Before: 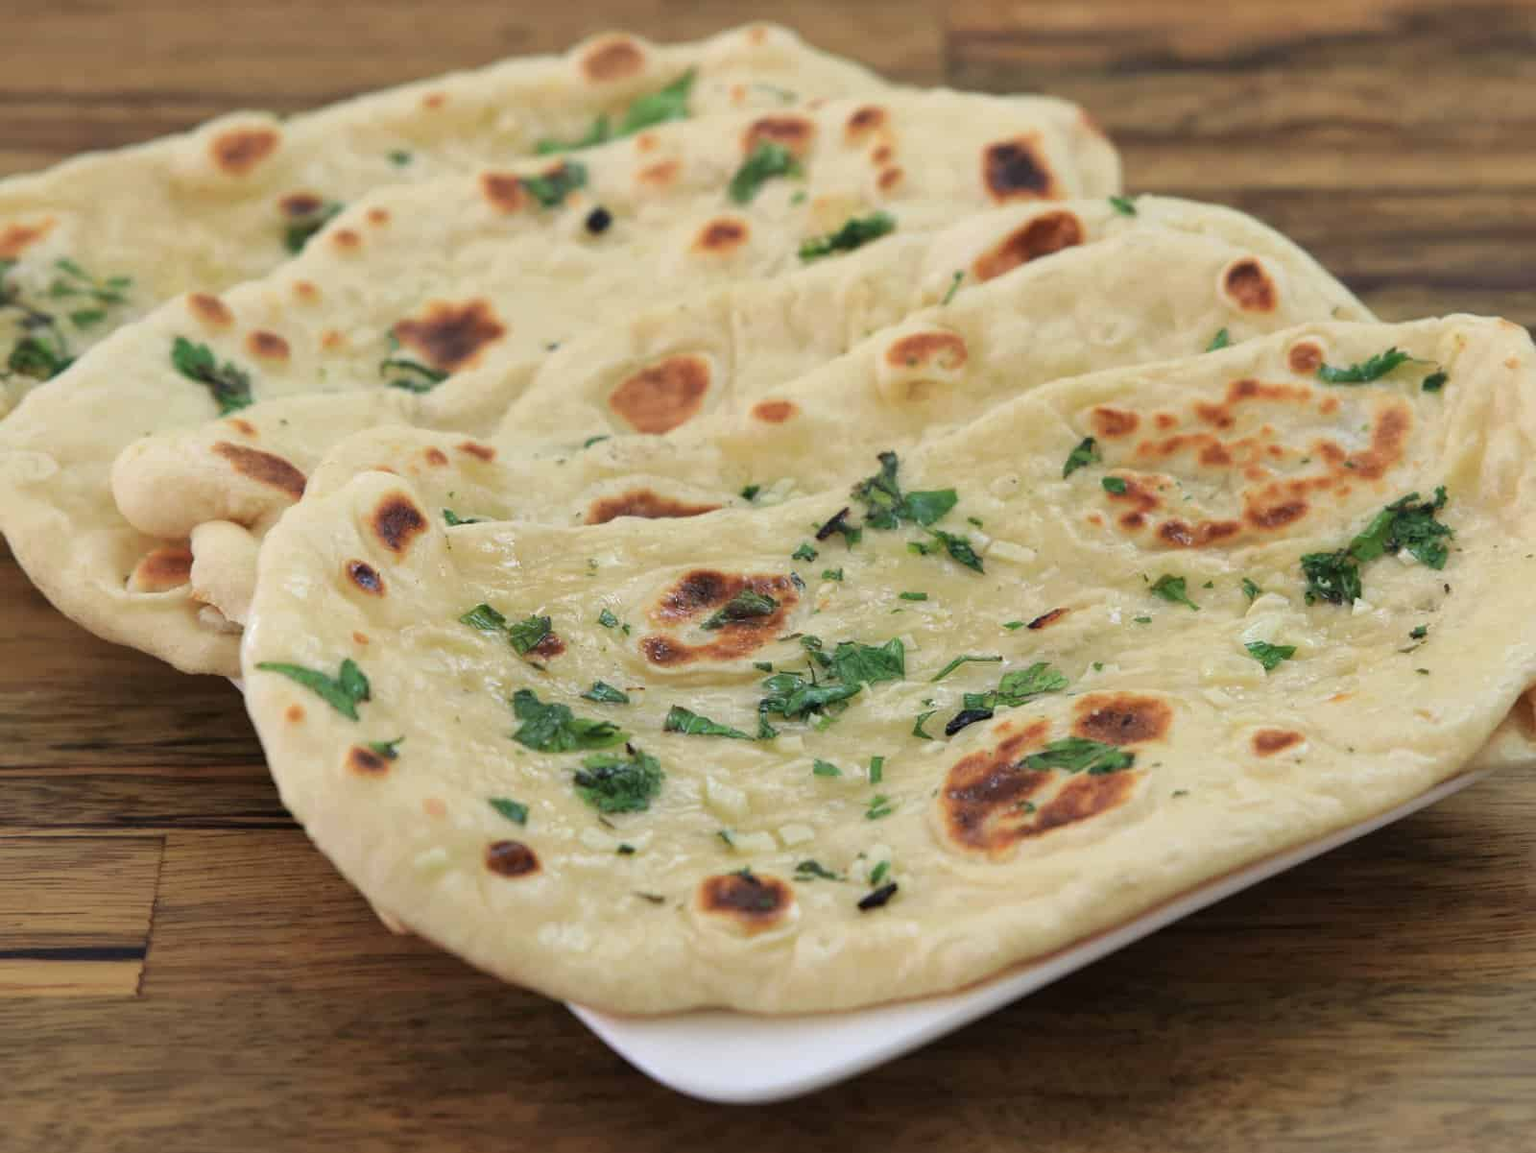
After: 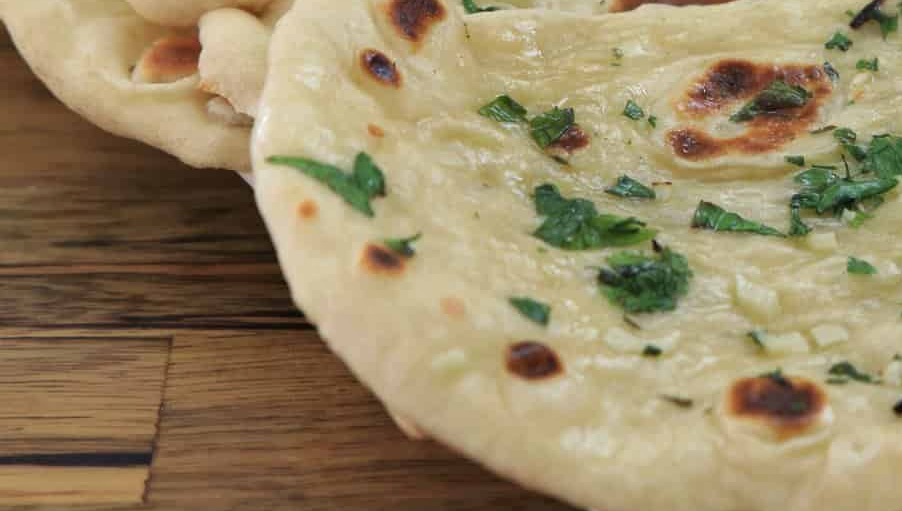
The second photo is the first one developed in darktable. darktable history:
crop: top 44.483%, right 43.593%, bottom 12.892%
shadows and highlights: low approximation 0.01, soften with gaussian
